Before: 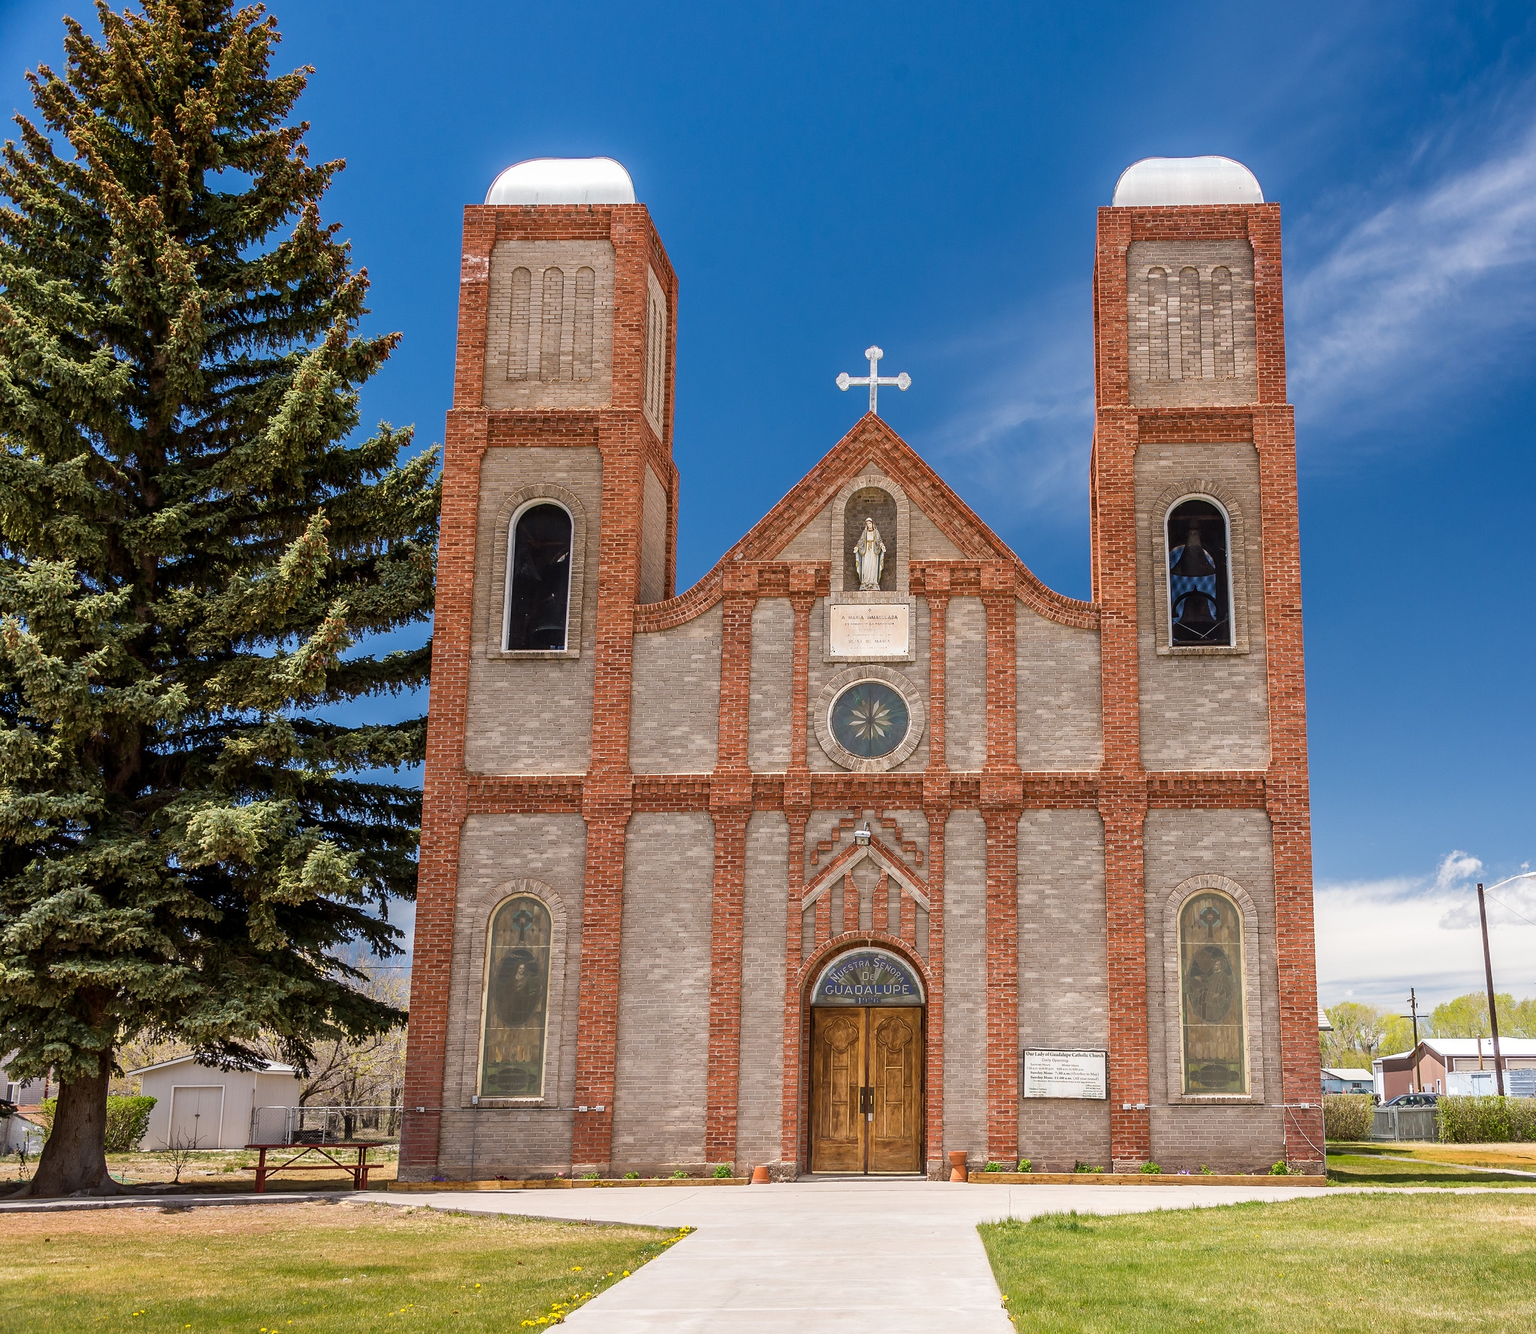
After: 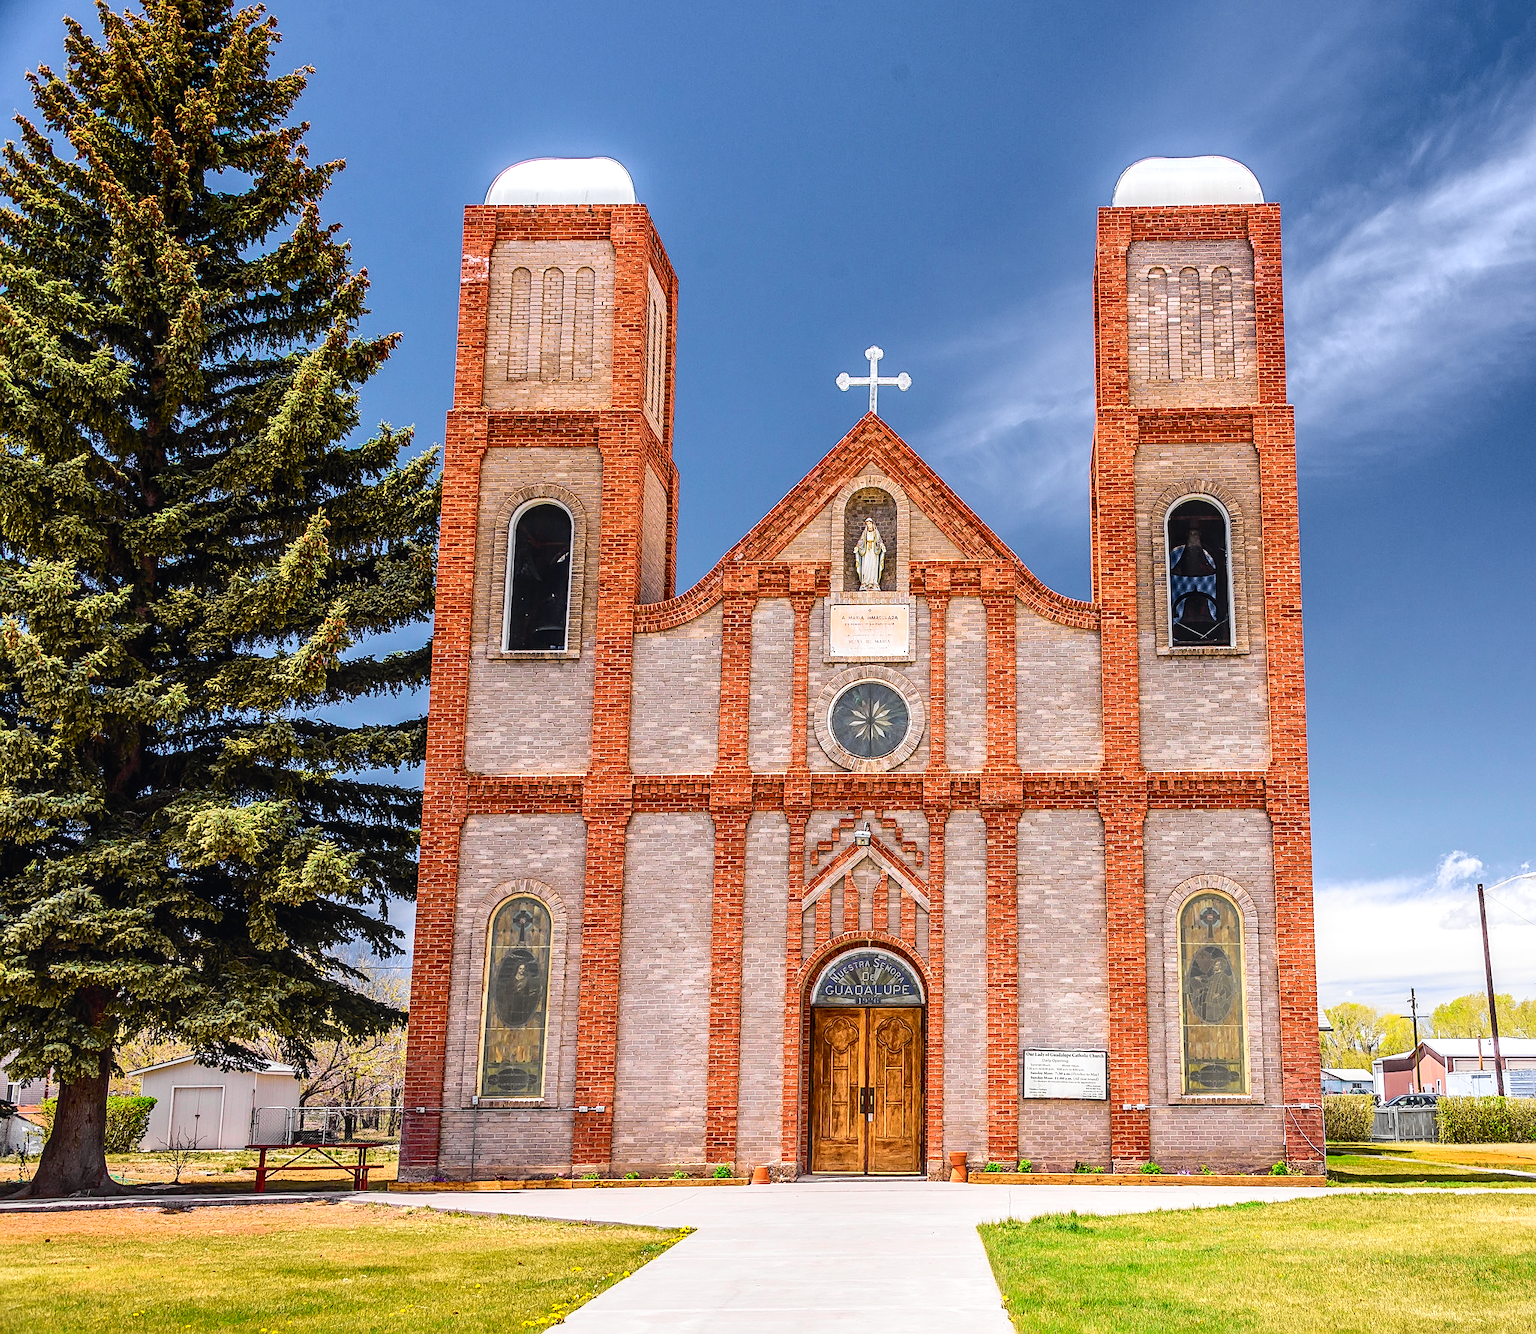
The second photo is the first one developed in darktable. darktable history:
sharpen: on, module defaults
tone curve: curves: ch0 [(0, 0.023) (0.103, 0.087) (0.295, 0.297) (0.445, 0.531) (0.553, 0.665) (0.735, 0.843) (0.994, 1)]; ch1 [(0, 0) (0.427, 0.346) (0.456, 0.426) (0.484, 0.494) (0.509, 0.505) (0.535, 0.56) (0.581, 0.632) (0.646, 0.715) (1, 1)]; ch2 [(0, 0) (0.369, 0.388) (0.449, 0.431) (0.501, 0.495) (0.533, 0.518) (0.572, 0.612) (0.677, 0.752) (1, 1)], color space Lab, independent channels, preserve colors none
local contrast: on, module defaults
